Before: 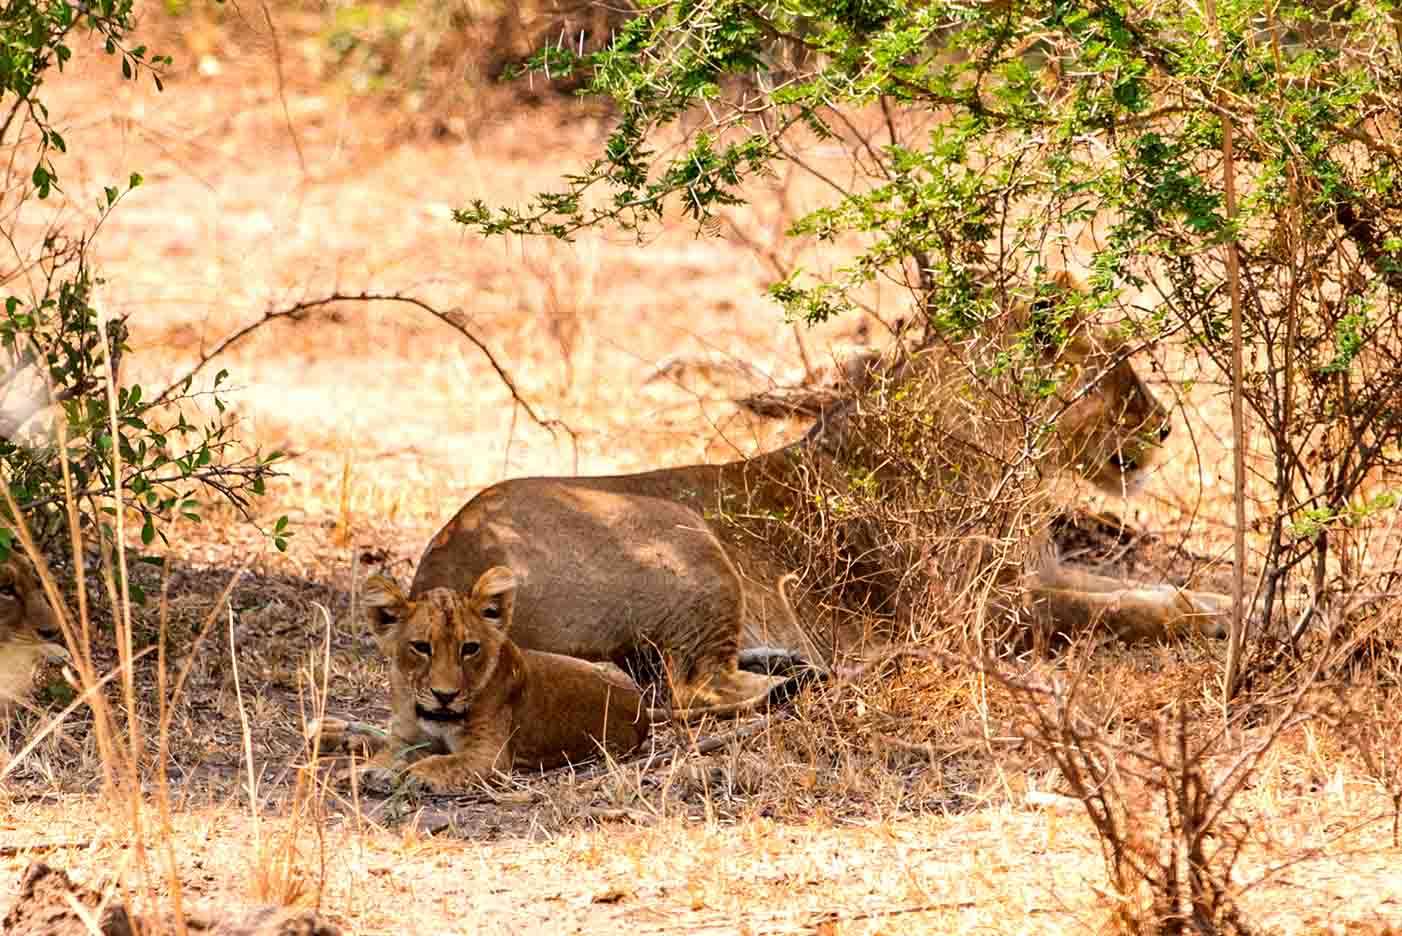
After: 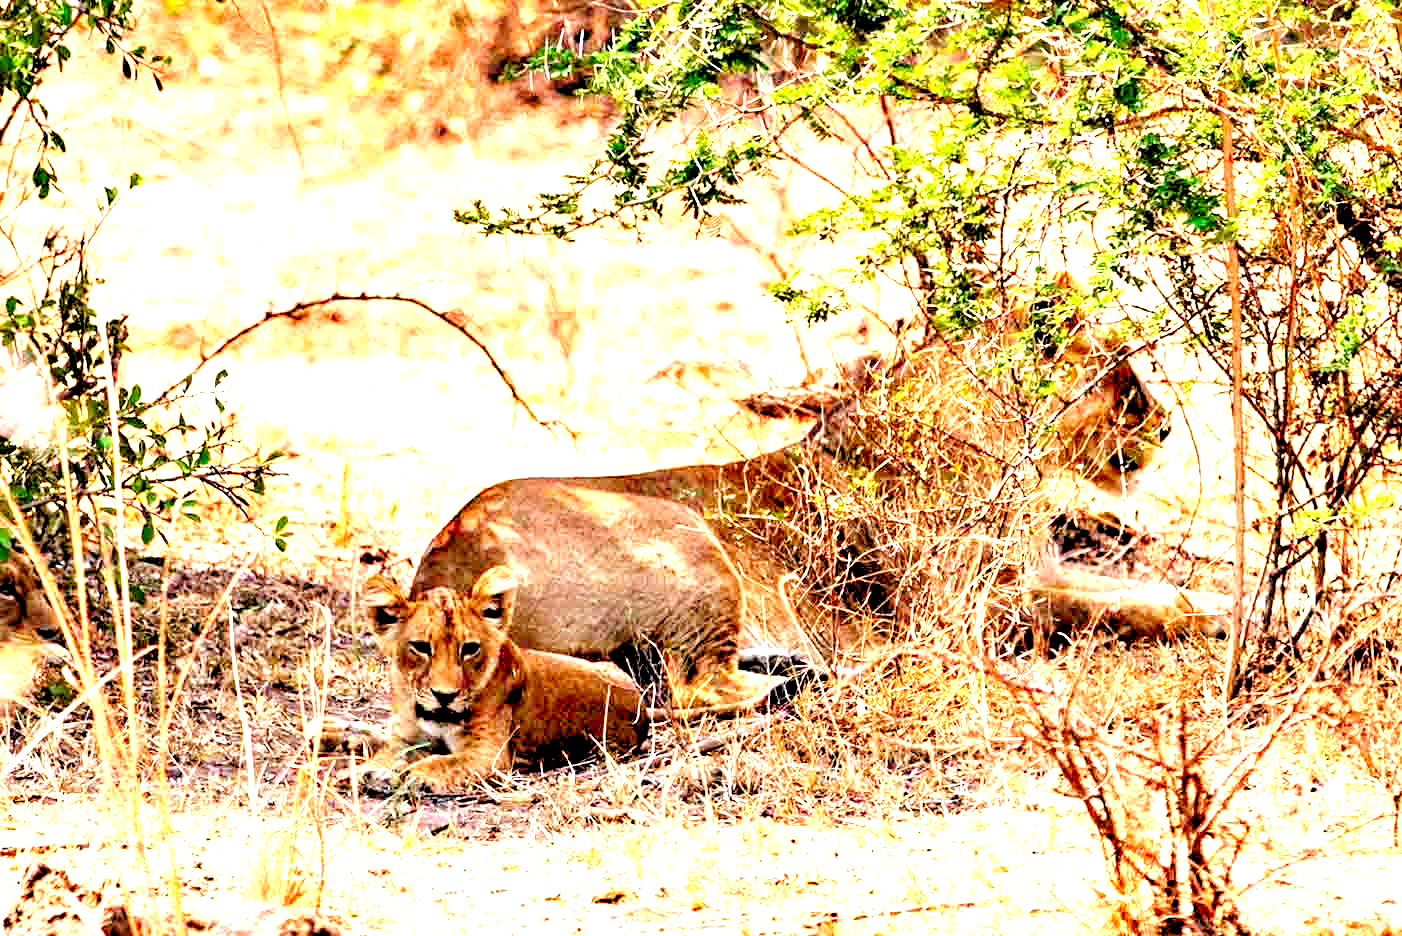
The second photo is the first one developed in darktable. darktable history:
levels: levels [0.036, 0.364, 0.827]
exposure: exposure 0.638 EV, compensate highlight preservation false
contrast equalizer: y [[0.6 ×6], [0.55 ×6], [0 ×6], [0 ×6], [0 ×6]]
